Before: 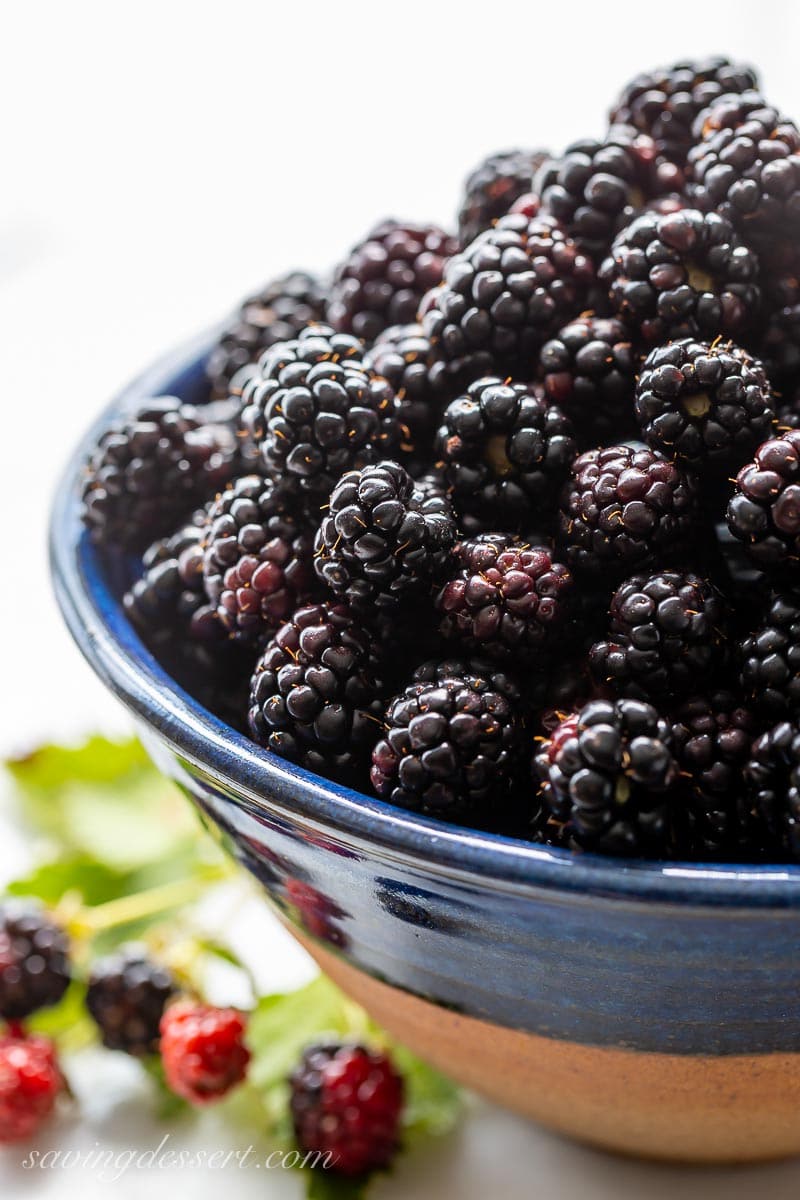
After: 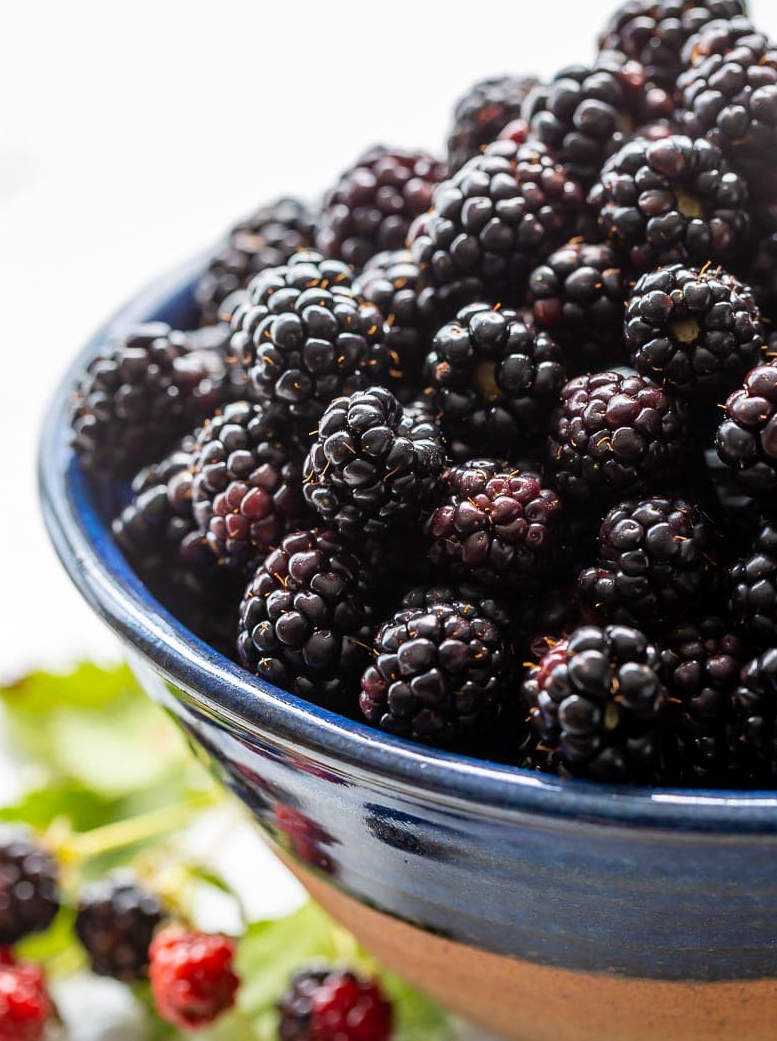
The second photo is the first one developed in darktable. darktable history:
crop: left 1.464%, top 6.172%, right 1.365%, bottom 7.031%
